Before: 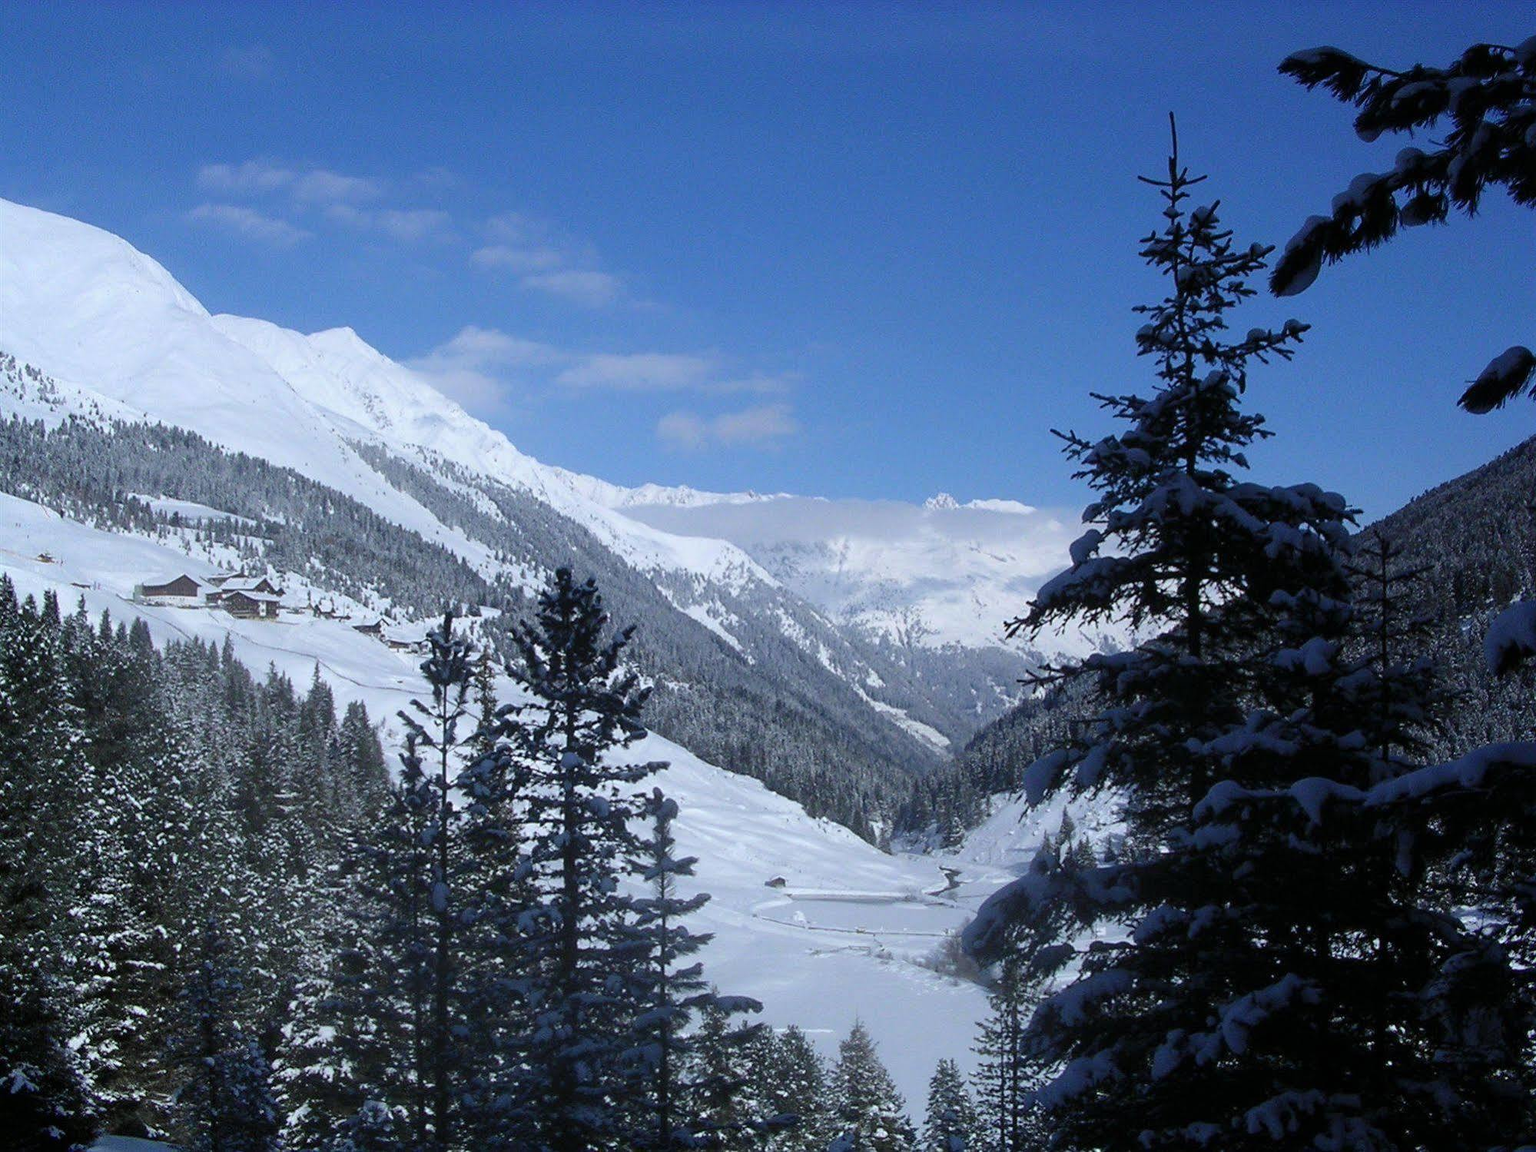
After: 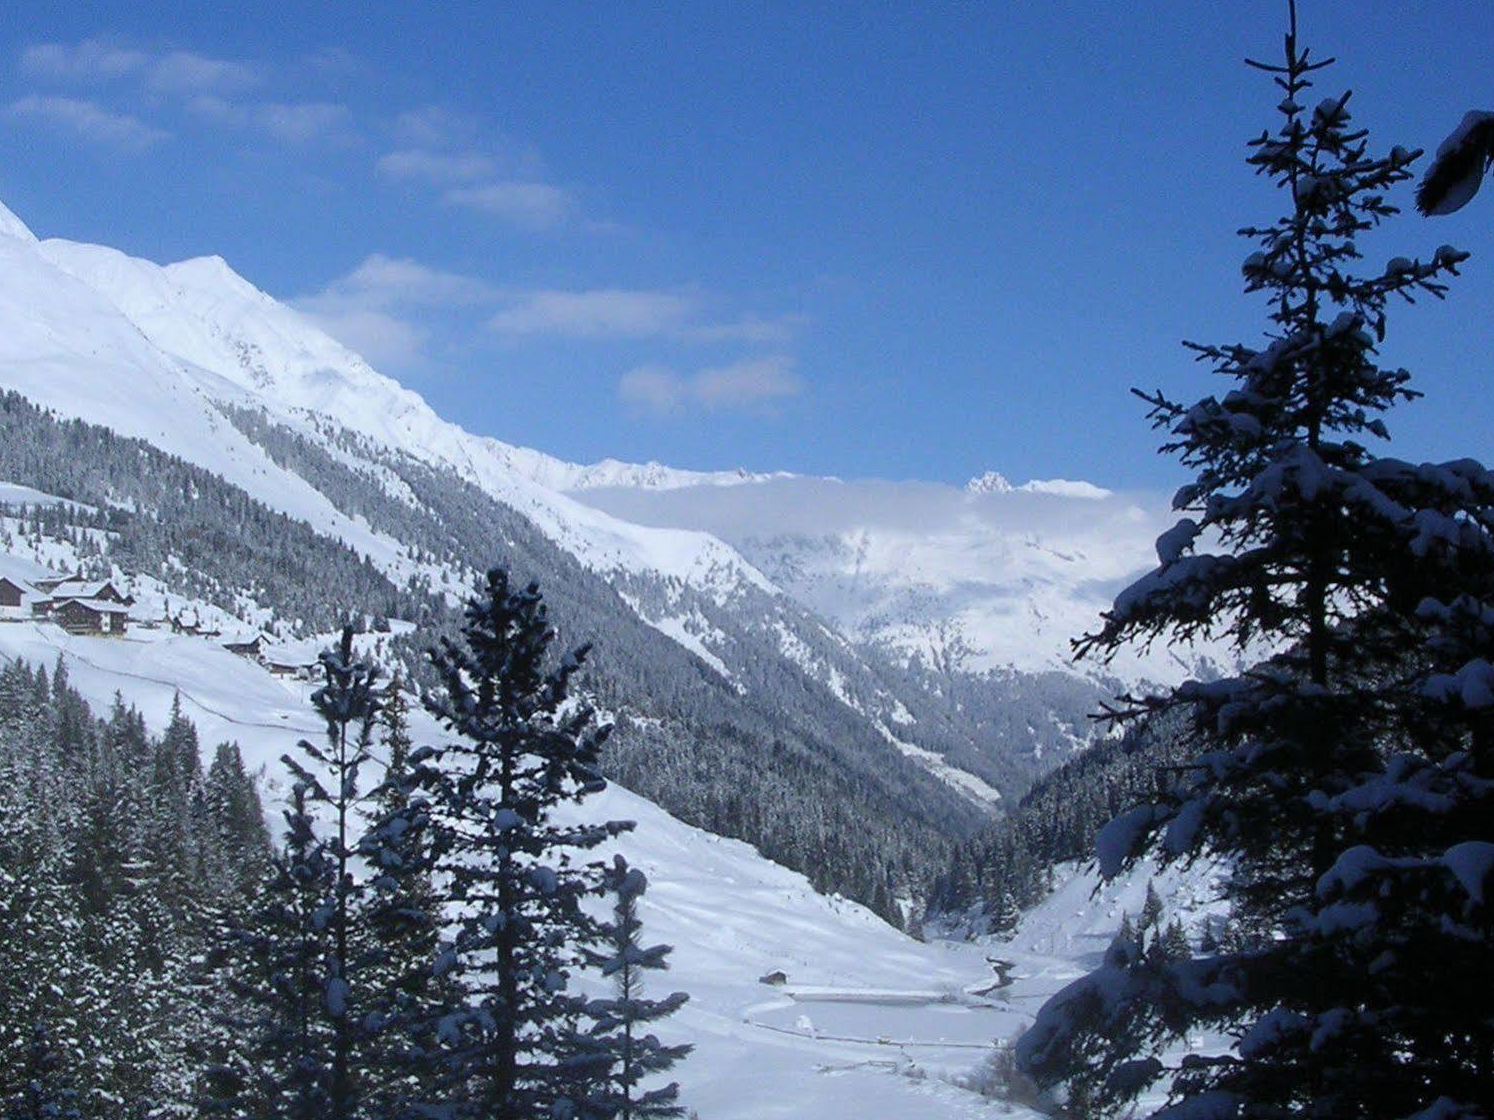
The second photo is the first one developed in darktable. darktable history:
crop and rotate: left 11.831%, top 11.346%, right 13.429%, bottom 13.899%
